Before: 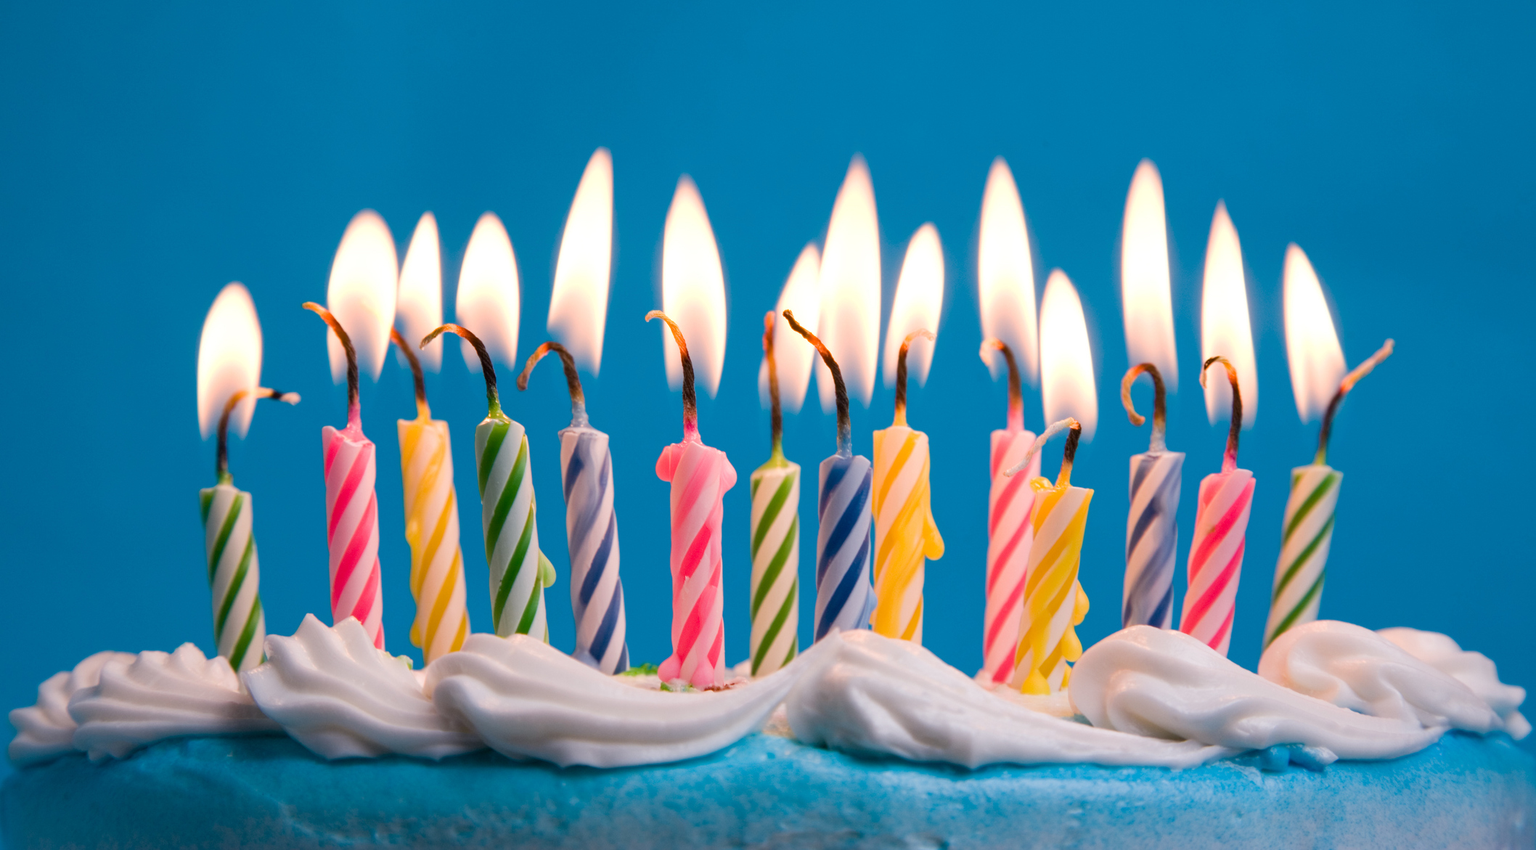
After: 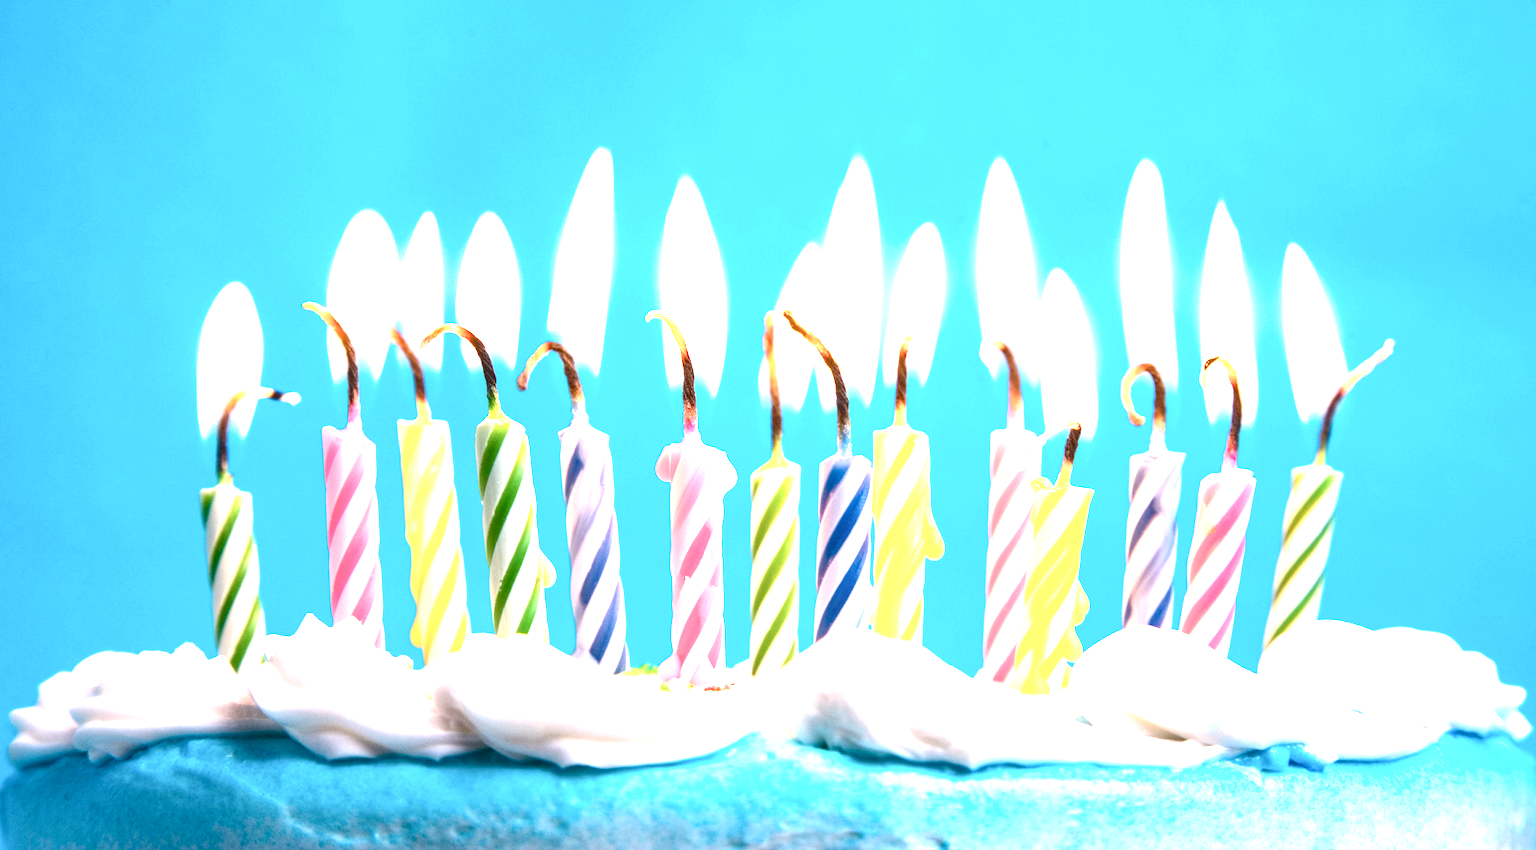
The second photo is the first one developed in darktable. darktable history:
local contrast: on, module defaults
exposure: black level correction 0, exposure 1.9 EV, compensate highlight preservation false
contrast brightness saturation: contrast 0.14
color balance rgb: shadows lift › chroma 1%, shadows lift › hue 28.8°, power › hue 60°, highlights gain › chroma 1%, highlights gain › hue 60°, global offset › luminance 0.25%, perceptual saturation grading › highlights -20%, perceptual saturation grading › shadows 20%, perceptual brilliance grading › highlights 5%, perceptual brilliance grading › shadows -10%, global vibrance 19.67%
